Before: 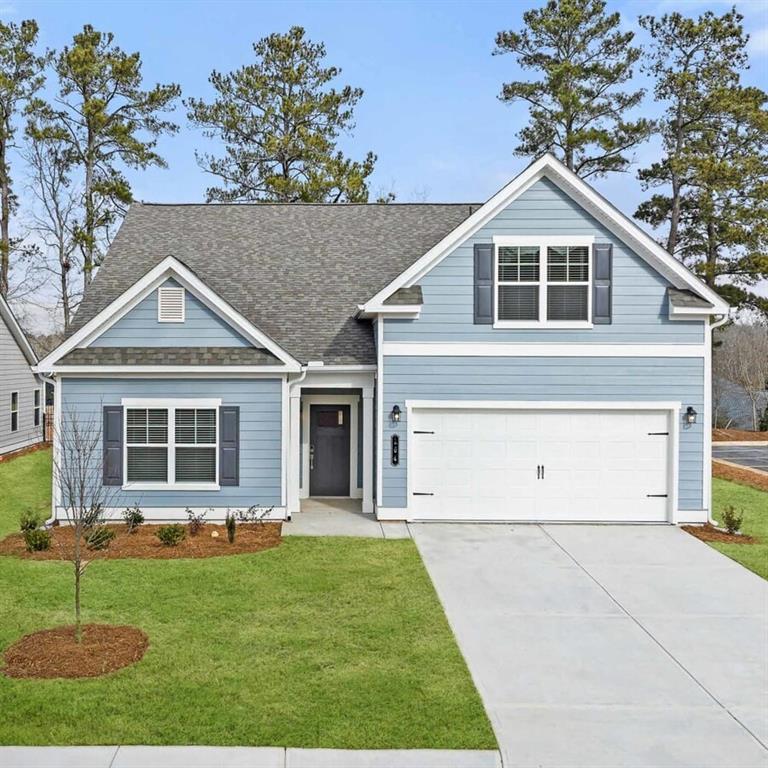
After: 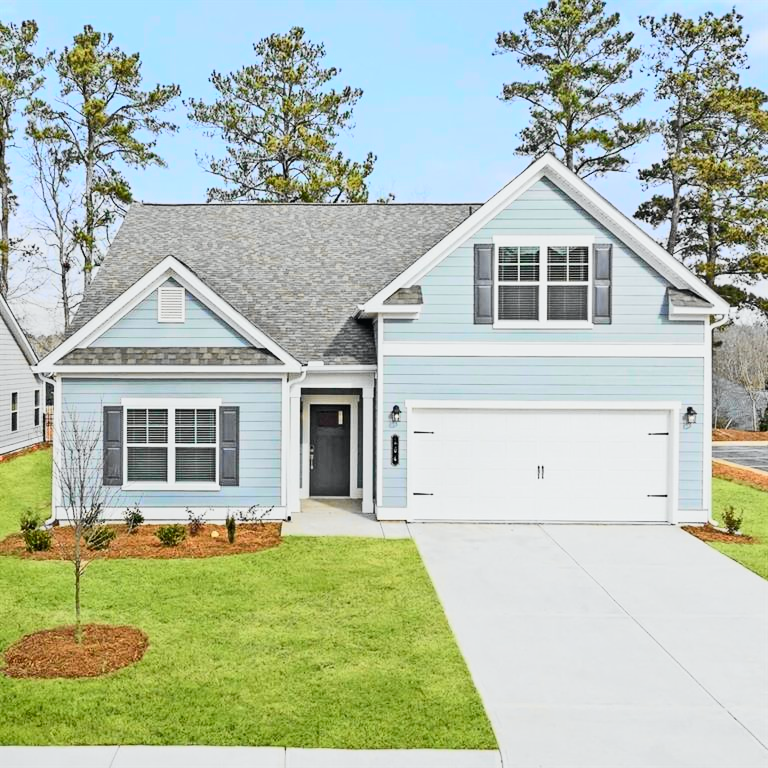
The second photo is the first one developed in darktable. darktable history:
tone curve: curves: ch0 [(0, 0.015) (0.037, 0.022) (0.131, 0.116) (0.316, 0.345) (0.49, 0.615) (0.677, 0.82) (0.813, 0.891) (1, 0.955)]; ch1 [(0, 0) (0.366, 0.367) (0.475, 0.462) (0.494, 0.496) (0.504, 0.497) (0.554, 0.571) (0.618, 0.668) (1, 1)]; ch2 [(0, 0) (0.333, 0.346) (0.375, 0.375) (0.435, 0.424) (0.476, 0.492) (0.502, 0.499) (0.525, 0.522) (0.558, 0.575) (0.614, 0.656) (1, 1)], color space Lab, independent channels, preserve colors none
